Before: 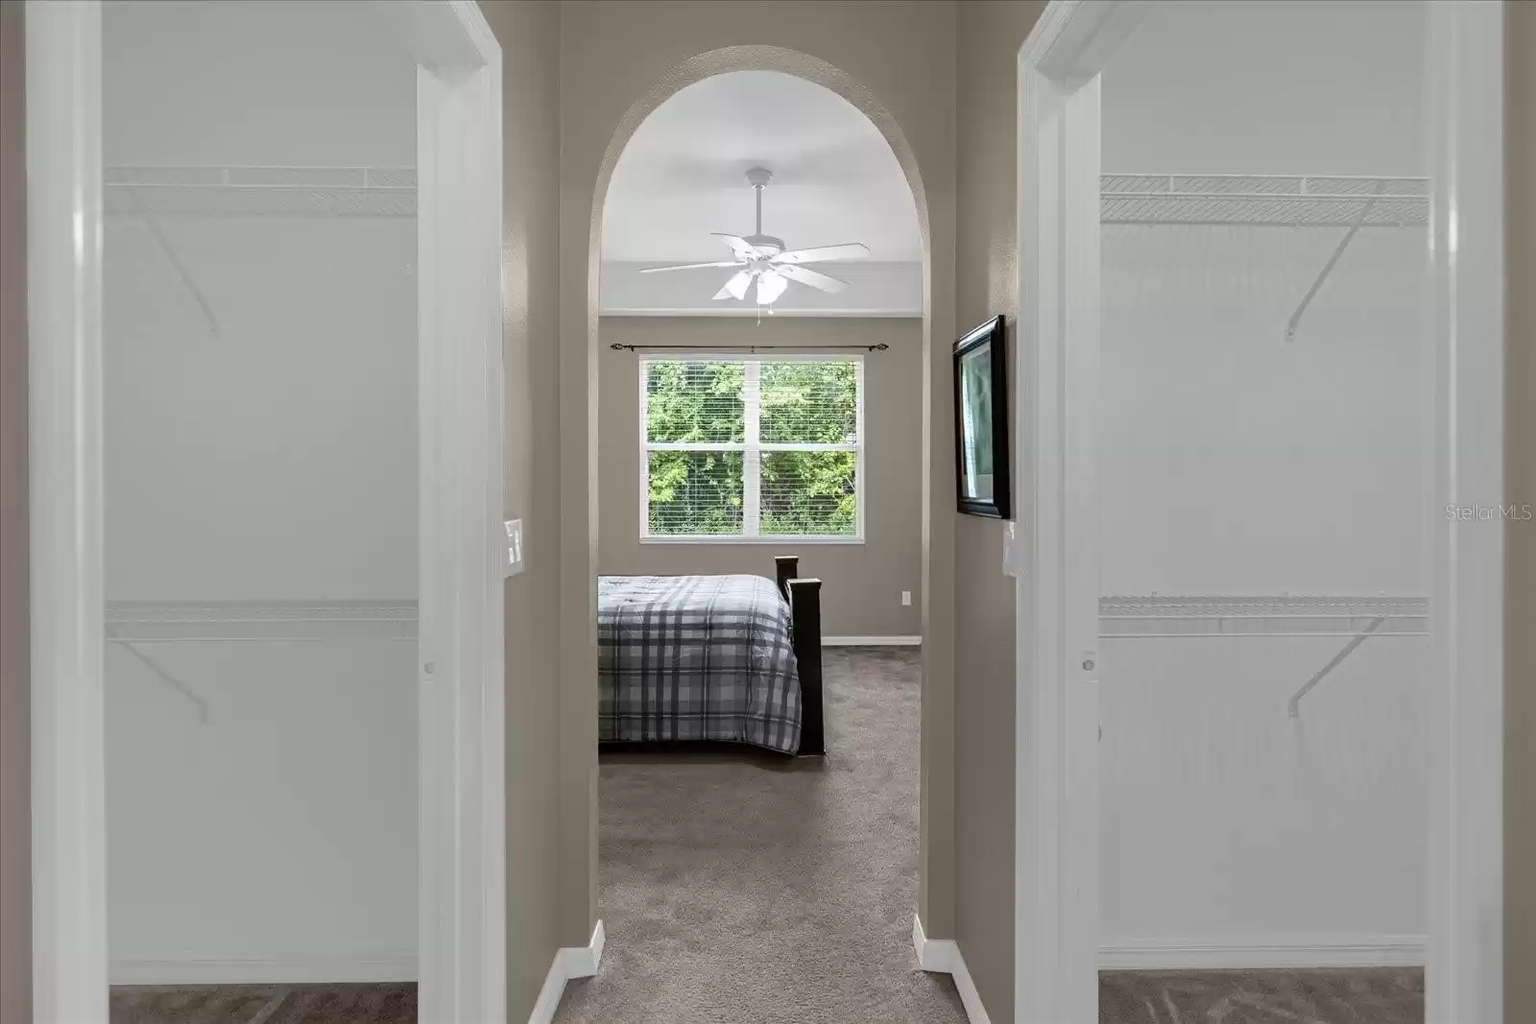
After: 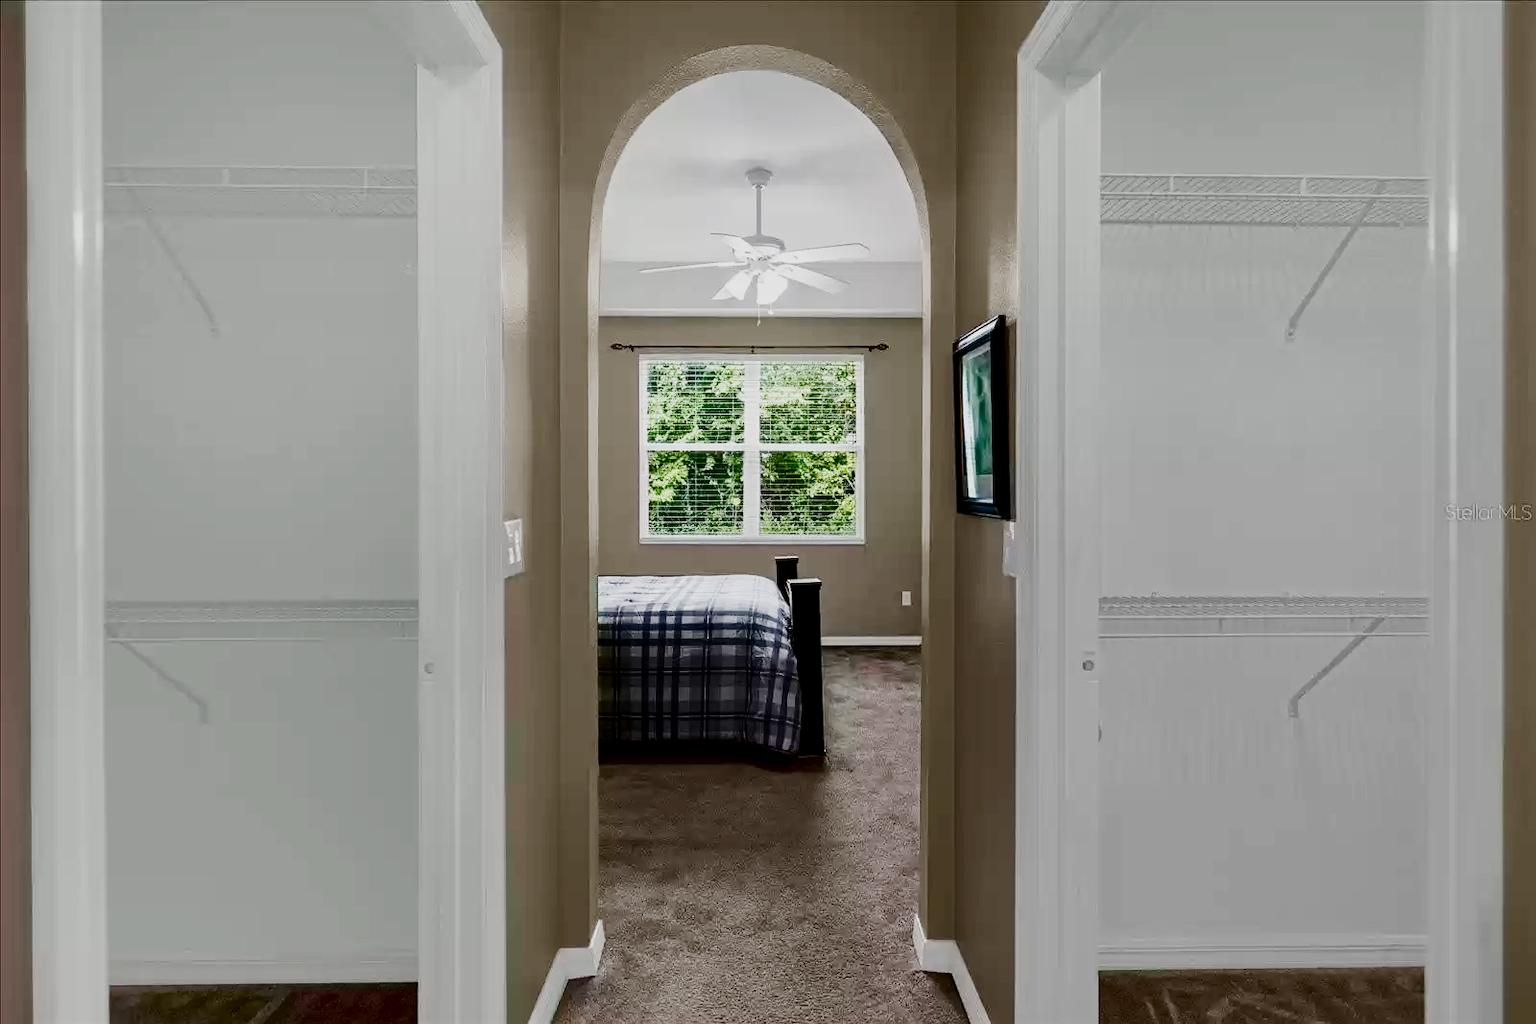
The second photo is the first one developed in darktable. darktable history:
color balance rgb: perceptual saturation grading › global saturation 0.709%, perceptual saturation grading › highlights -17.783%, perceptual saturation grading › mid-tones 33.381%, perceptual saturation grading › shadows 50.343%, perceptual brilliance grading › global brilliance 2.087%, perceptual brilliance grading › highlights -3.569%
contrast brightness saturation: contrast 0.223, brightness -0.191, saturation 0.238
filmic rgb: black relative exposure -7.65 EV, white relative exposure 4.56 EV, threshold 5.97 EV, hardness 3.61, contrast 1.243, preserve chrominance no, color science v3 (2019), use custom middle-gray values true, iterations of high-quality reconstruction 10, enable highlight reconstruction true
